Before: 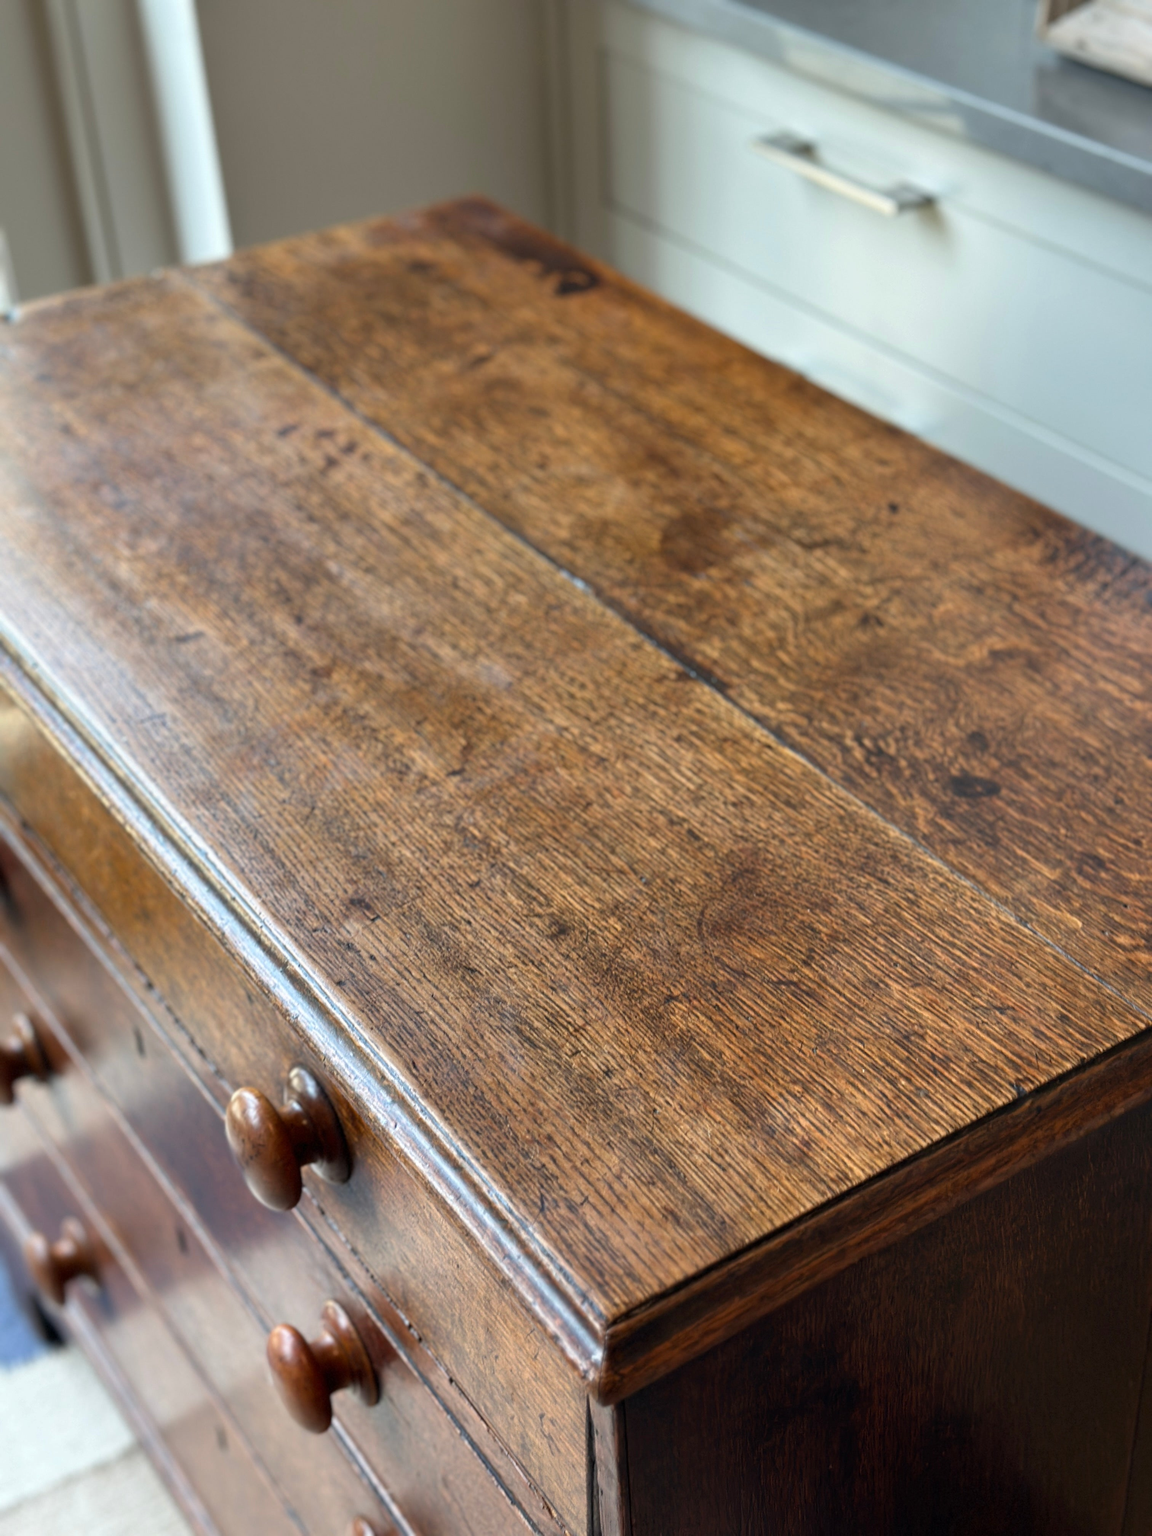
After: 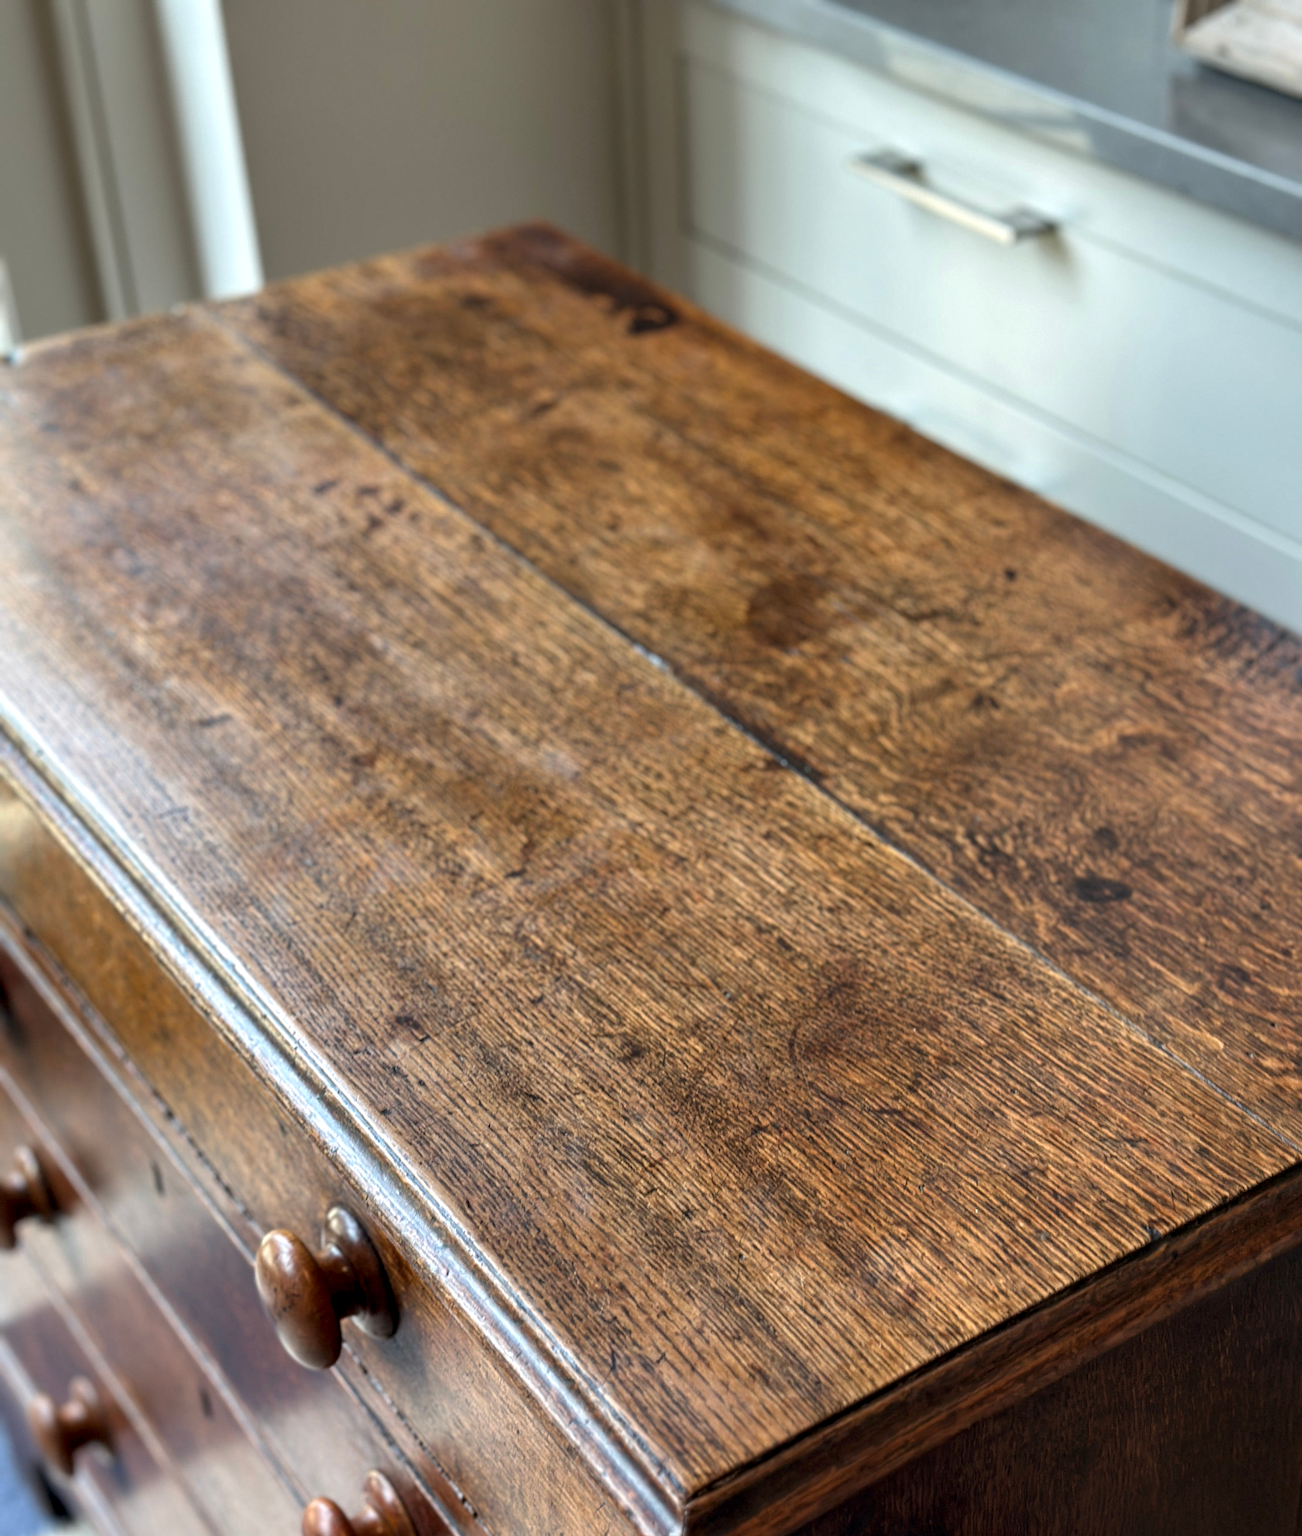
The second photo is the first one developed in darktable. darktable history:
local contrast: detail 130%
crop and rotate: top 0%, bottom 11.54%
